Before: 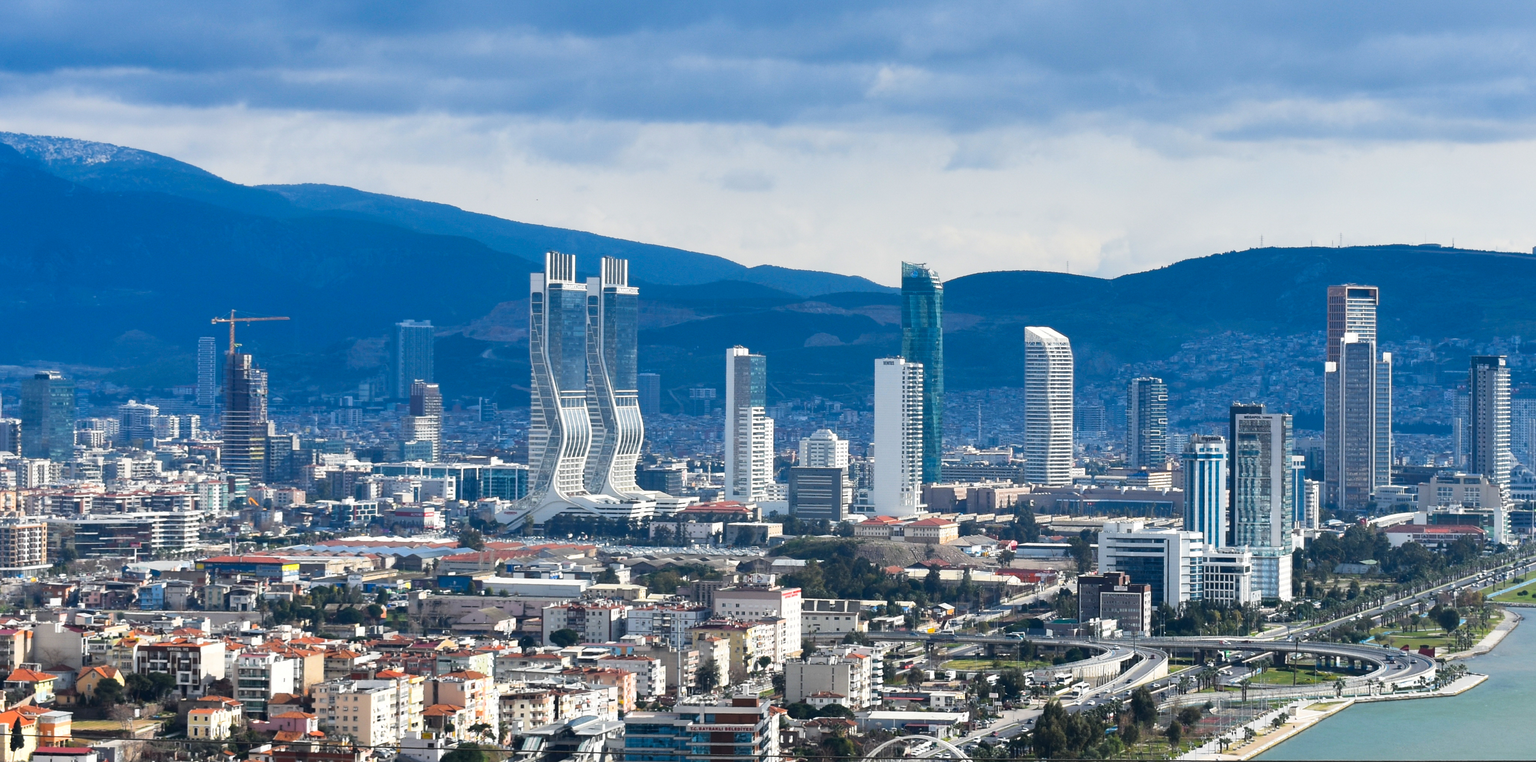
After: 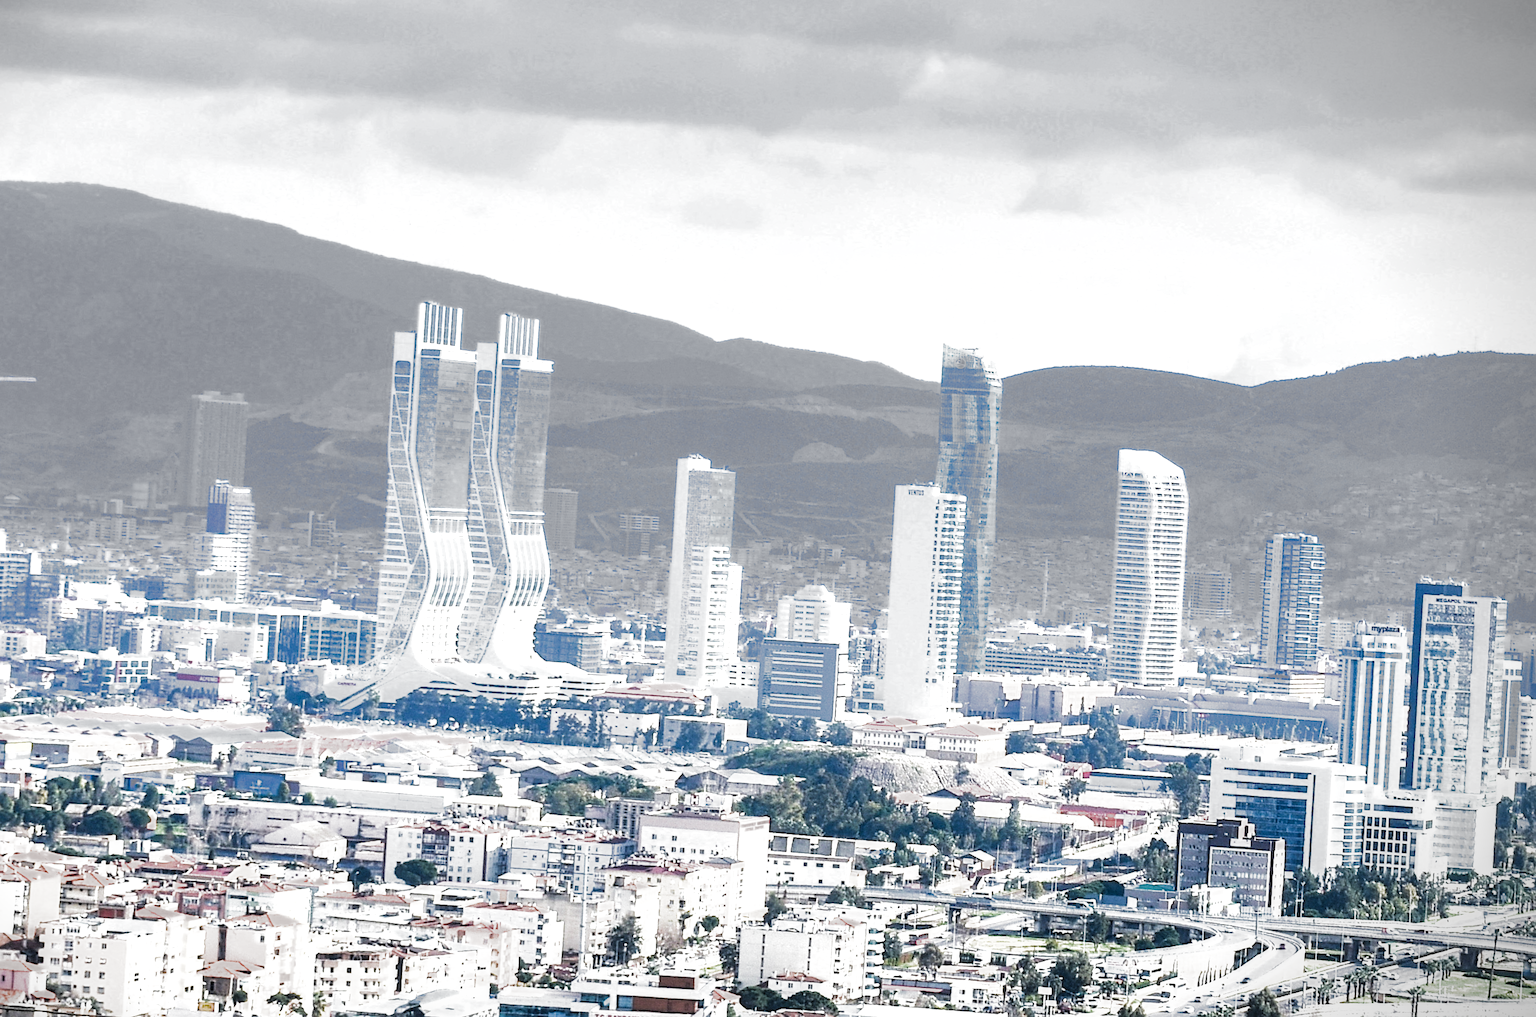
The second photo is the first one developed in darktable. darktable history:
crop and rotate: angle -3.02°, left 14.146%, top 0.026%, right 11.023%, bottom 0.051%
filmic rgb: black relative exposure -6.48 EV, white relative exposure 2.43 EV, target white luminance 99.968%, hardness 5.29, latitude 0.742%, contrast 1.425, highlights saturation mix 2.54%, add noise in highlights 0.001, preserve chrominance max RGB, color science v3 (2019), use custom middle-gray values true, contrast in highlights soft
tone equalizer: -8 EV -0.723 EV, -7 EV -0.697 EV, -6 EV -0.61 EV, -5 EV -0.368 EV, -3 EV 0.366 EV, -2 EV 0.6 EV, -1 EV 0.676 EV, +0 EV 0.753 EV
local contrast: on, module defaults
exposure: black level correction 0, exposure 1.001 EV, compensate exposure bias true, compensate highlight preservation false
sharpen: on, module defaults
vignetting: fall-off start 99.35%, fall-off radius 71.1%, brightness -0.876, center (-0.146, 0.02), width/height ratio 1.174
